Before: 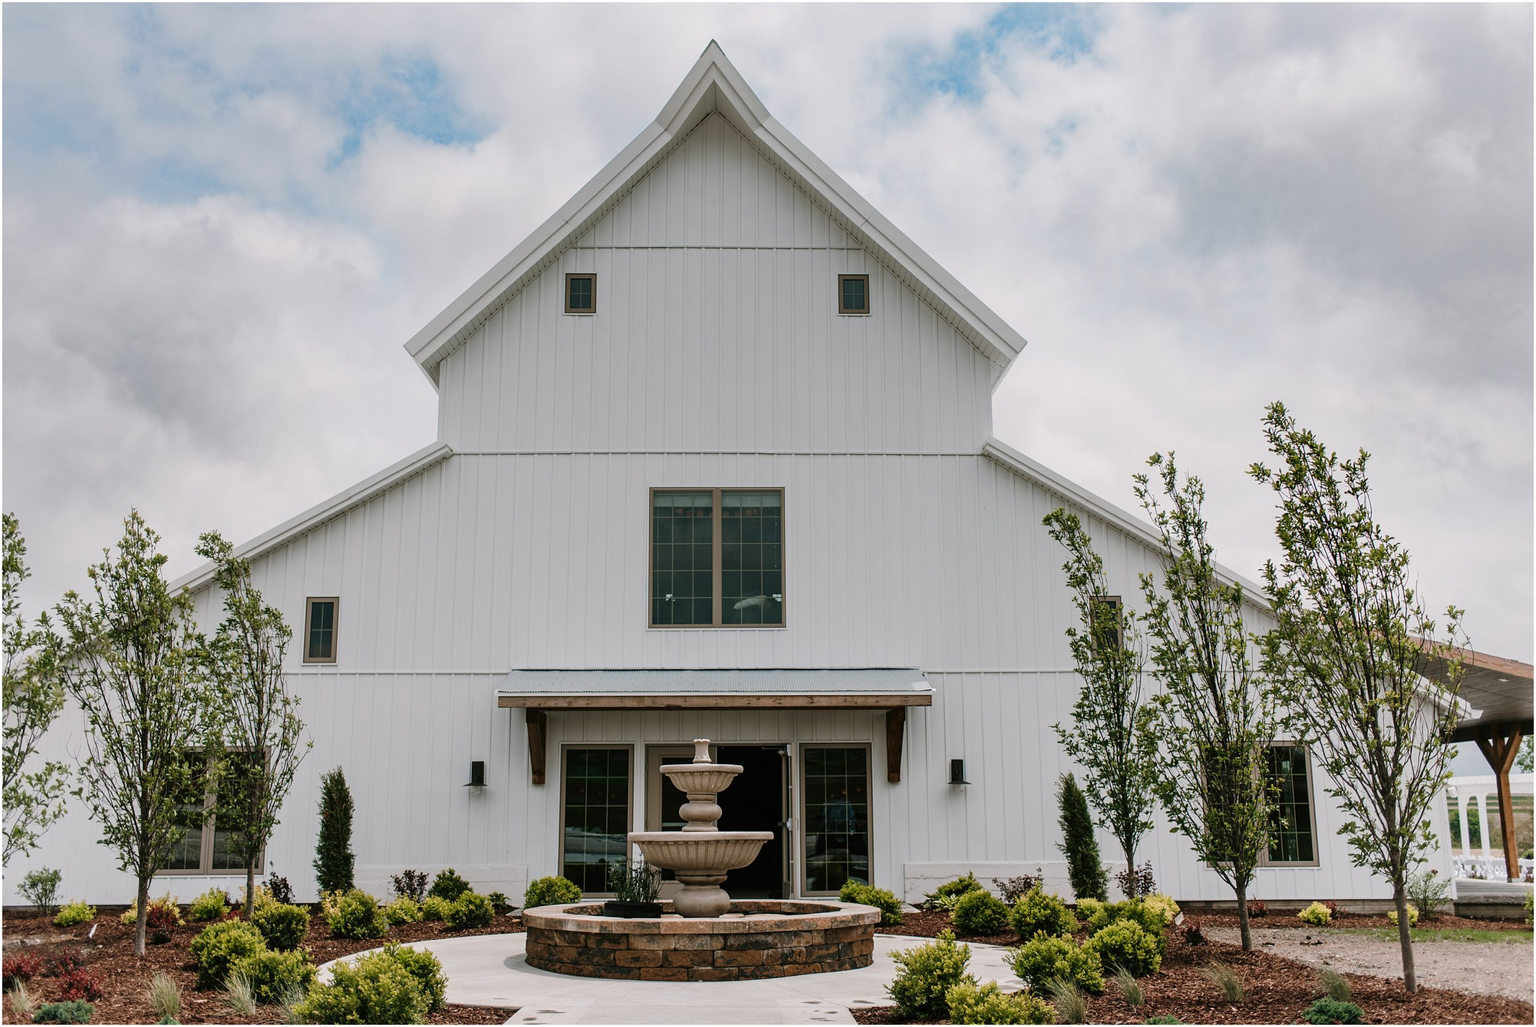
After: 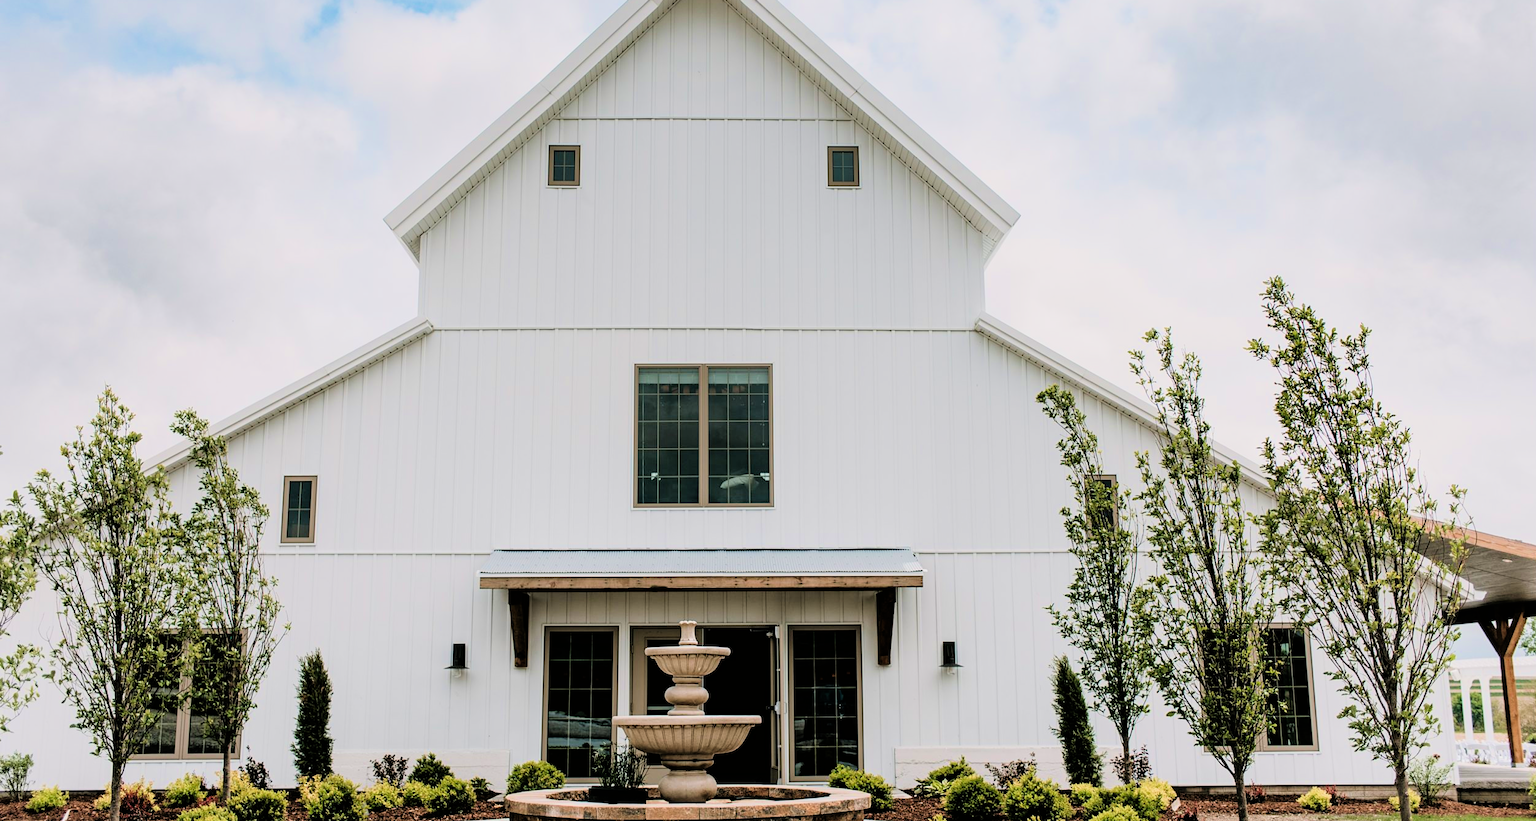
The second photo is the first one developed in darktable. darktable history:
tone equalizer: -8 EV -1.08 EV, -7 EV -1.01 EV, -6 EV -0.852 EV, -5 EV -0.586 EV, -3 EV 0.594 EV, -2 EV 0.867 EV, -1 EV 0.993 EV, +0 EV 1.07 EV
filmic rgb: black relative exposure -7.65 EV, white relative exposure 4.56 EV, hardness 3.61, color science v6 (2022)
crop and rotate: left 1.887%, top 12.843%, right 0.243%, bottom 8.862%
velvia: on, module defaults
